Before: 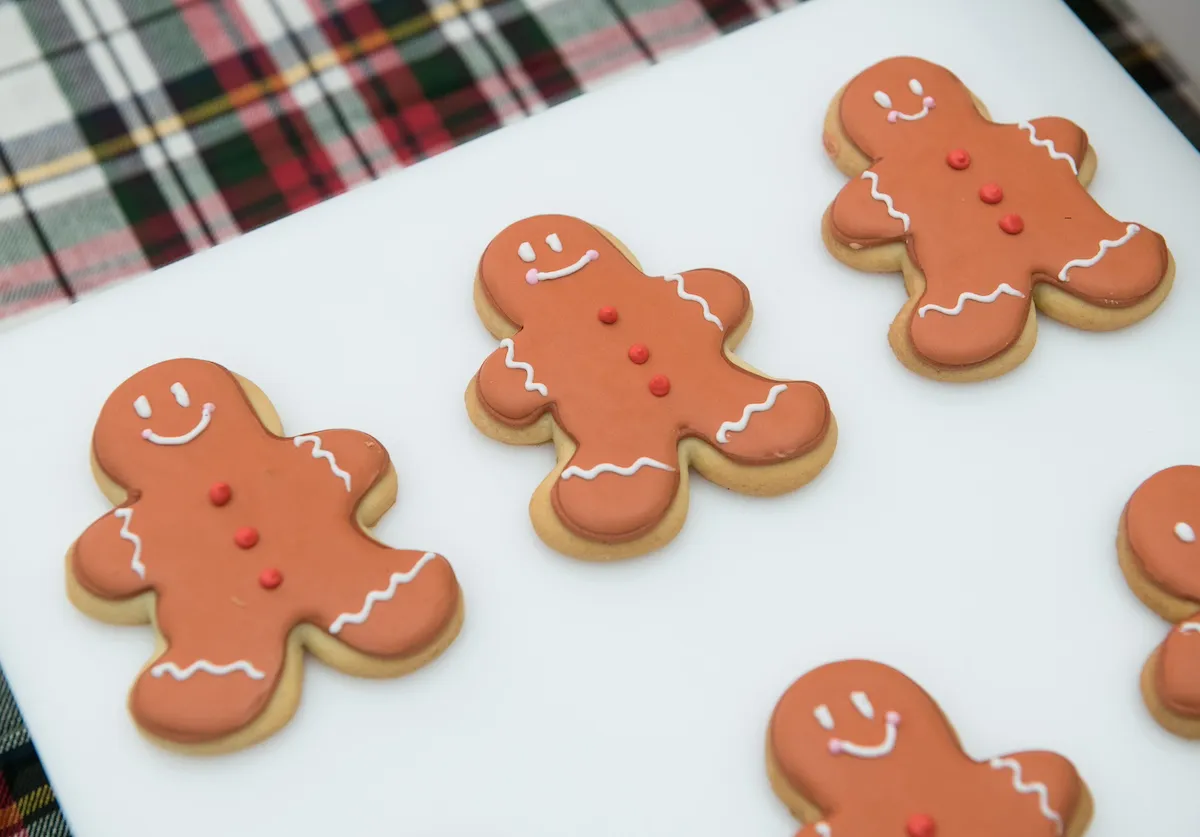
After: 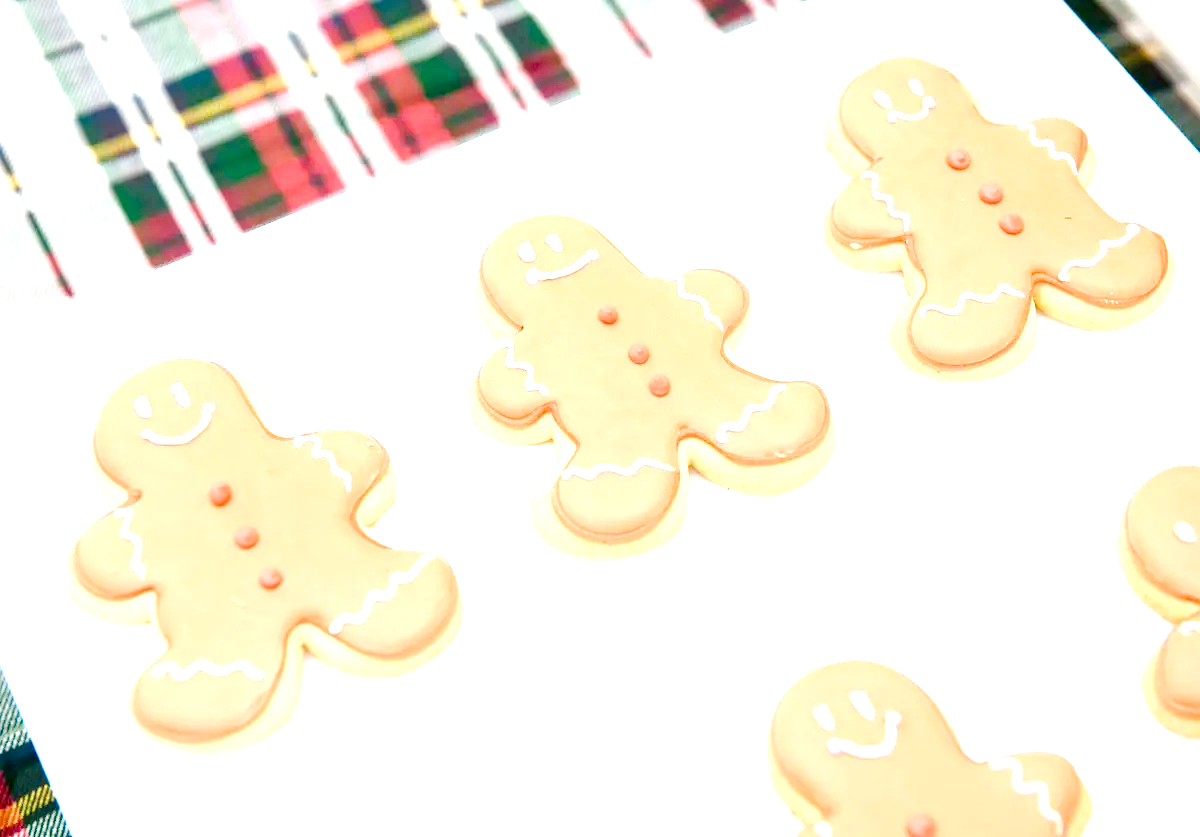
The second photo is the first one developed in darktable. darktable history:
exposure: exposure 2.284 EV, compensate highlight preservation false
color balance rgb: shadows lift › chroma 5.692%, shadows lift › hue 237.12°, perceptual saturation grading › global saturation 20%, perceptual saturation grading › highlights -25.4%, perceptual saturation grading › shadows 24.794%, global vibrance 20%
tone curve: curves: ch0 [(0, 0.013) (0.054, 0.018) (0.205, 0.197) (0.289, 0.309) (0.382, 0.437) (0.475, 0.552) (0.666, 0.743) (0.791, 0.85) (1, 0.998)]; ch1 [(0, 0) (0.394, 0.338) (0.449, 0.404) (0.499, 0.498) (0.526, 0.528) (0.543, 0.564) (0.589, 0.633) (0.66, 0.687) (0.783, 0.804) (1, 1)]; ch2 [(0, 0) (0.304, 0.31) (0.403, 0.399) (0.441, 0.421) (0.474, 0.466) (0.498, 0.496) (0.524, 0.538) (0.555, 0.584) (0.633, 0.665) (0.7, 0.711) (1, 1)], preserve colors none
